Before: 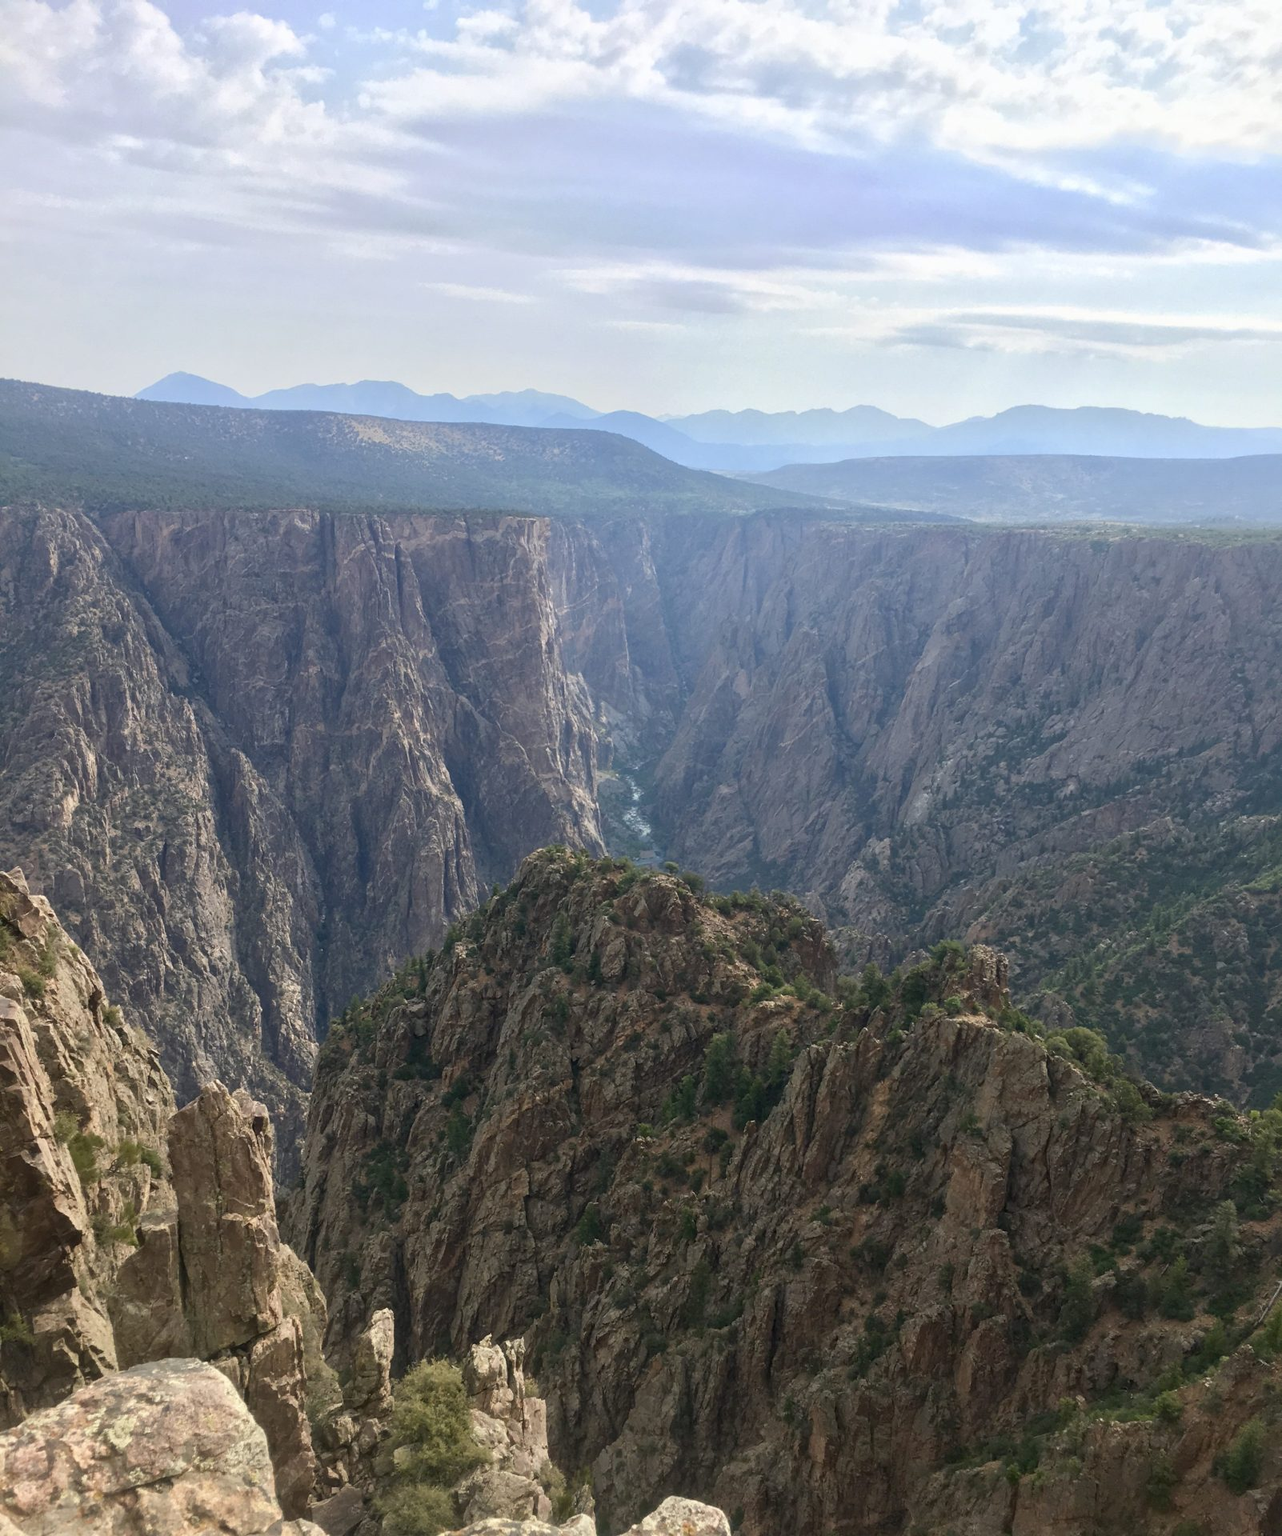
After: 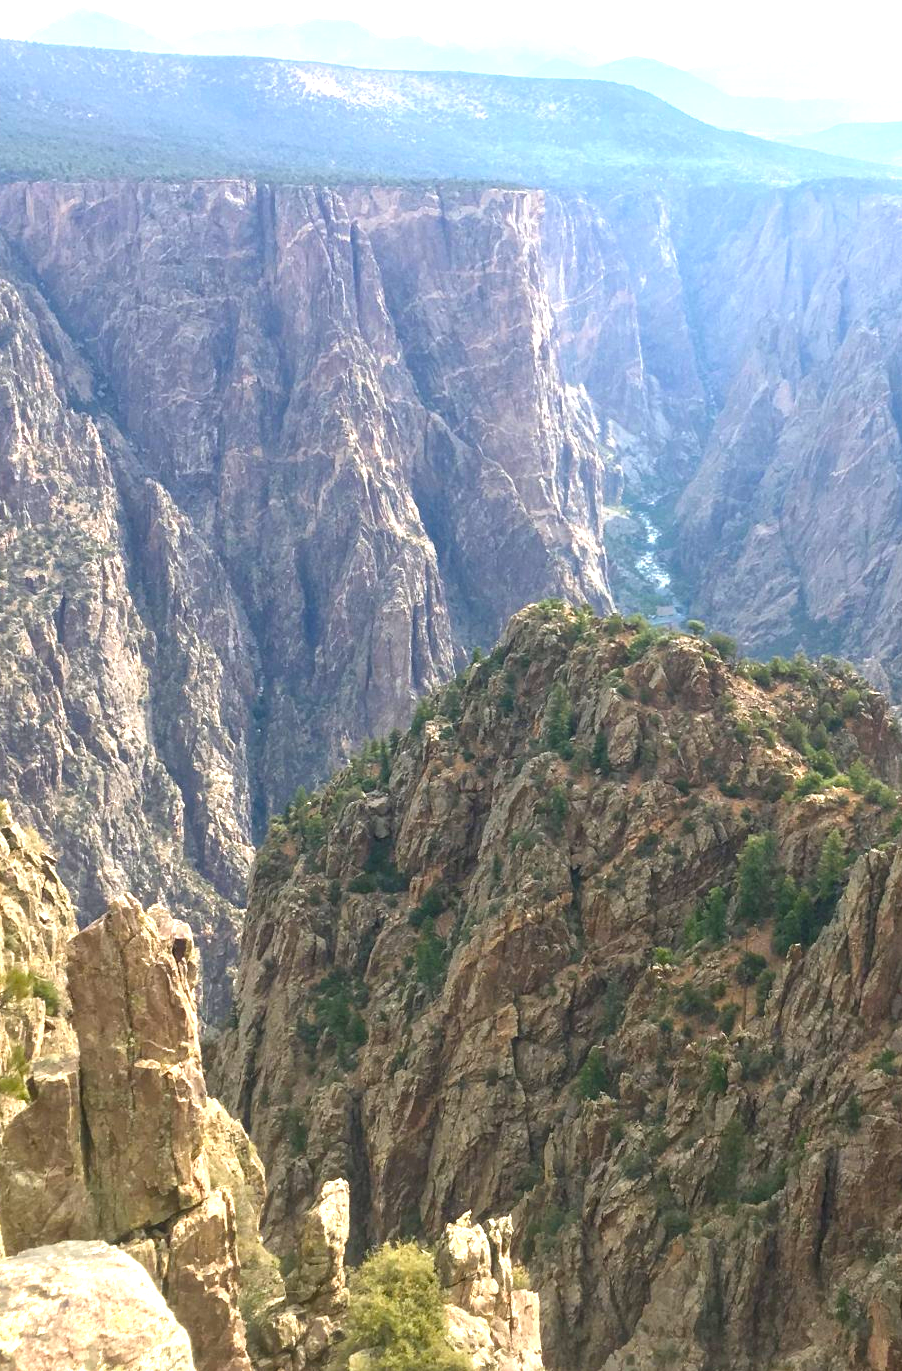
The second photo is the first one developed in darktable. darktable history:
crop: left 8.966%, top 23.852%, right 34.699%, bottom 4.703%
exposure: black level correction -0.002, exposure 1.35 EV, compensate highlight preservation false
color balance rgb: perceptual saturation grading › global saturation 20%, global vibrance 20%
